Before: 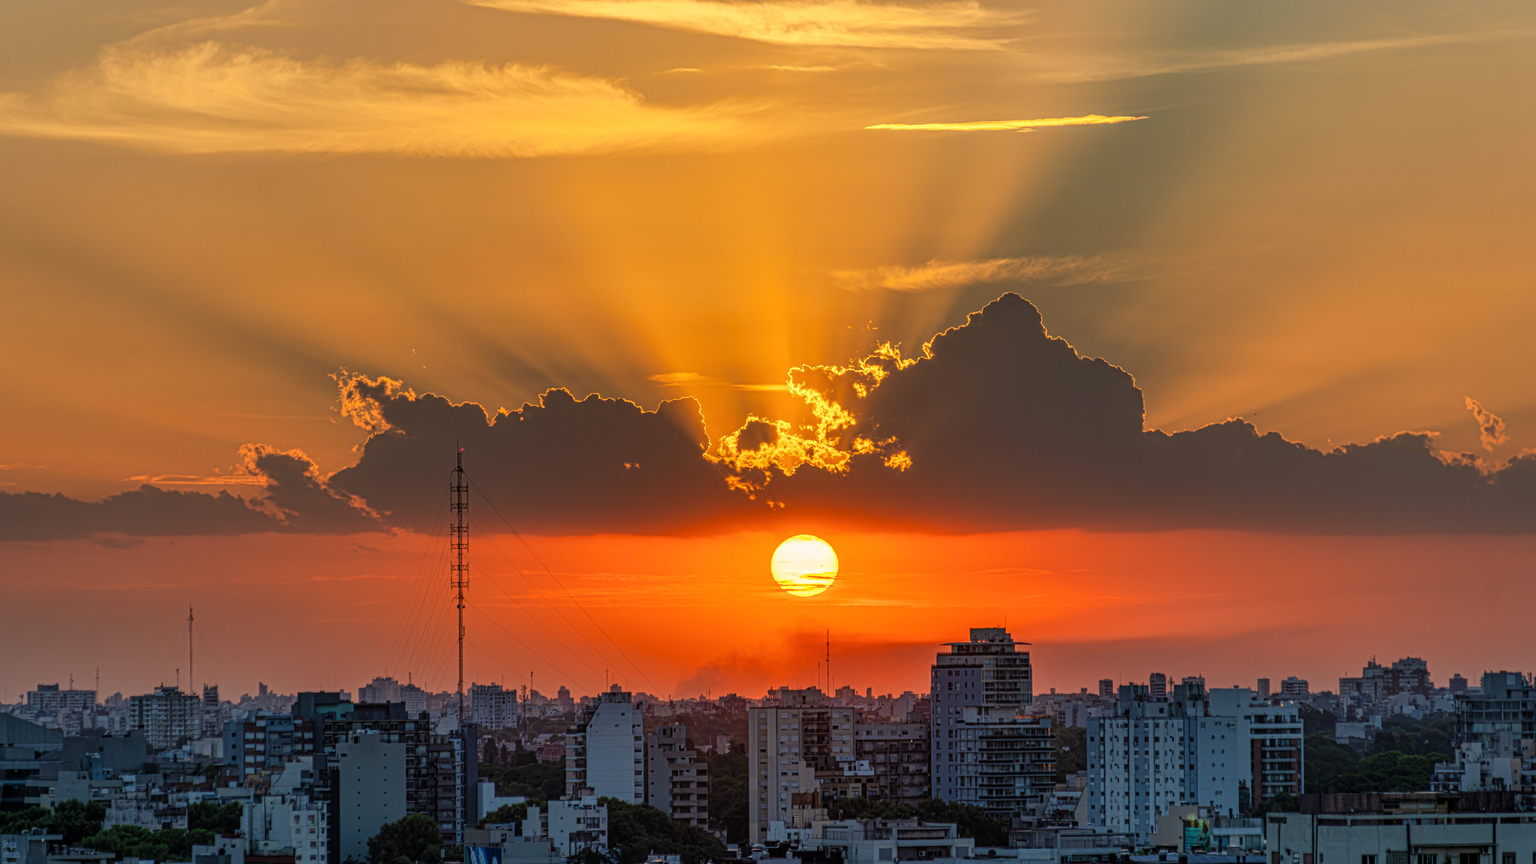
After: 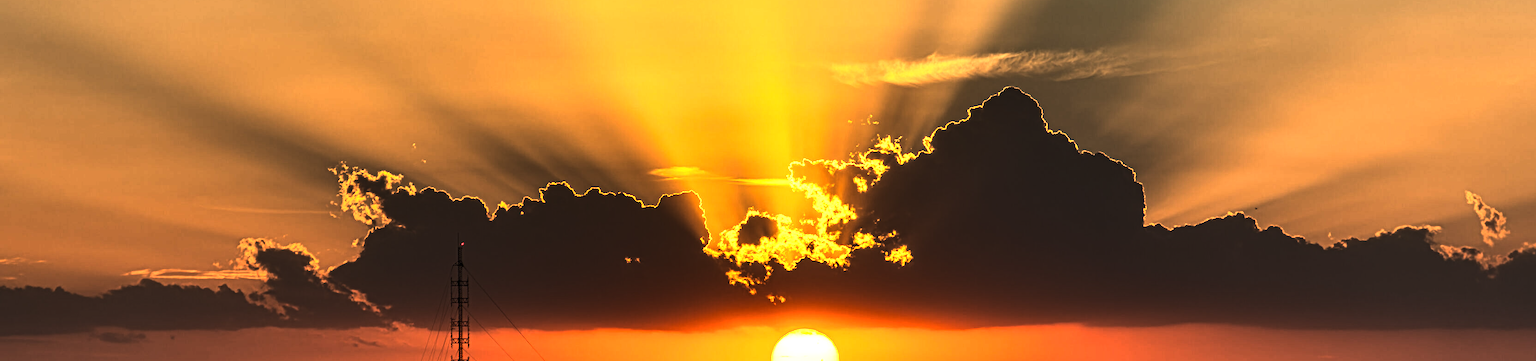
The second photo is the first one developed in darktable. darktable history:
tone equalizer: -8 EV -0.75 EV, -7 EV -0.7 EV, -6 EV -0.6 EV, -5 EV -0.4 EV, -3 EV 0.4 EV, -2 EV 0.6 EV, -1 EV 0.7 EV, +0 EV 0.75 EV, edges refinement/feathering 500, mask exposure compensation -1.57 EV, preserve details no
tone curve: curves: ch0 [(0, 0) (0.56, 0.467) (0.846, 0.934) (1, 1)]
crop and rotate: top 23.84%, bottom 34.294%
exposure: exposure 0.2 EV, compensate highlight preservation false
